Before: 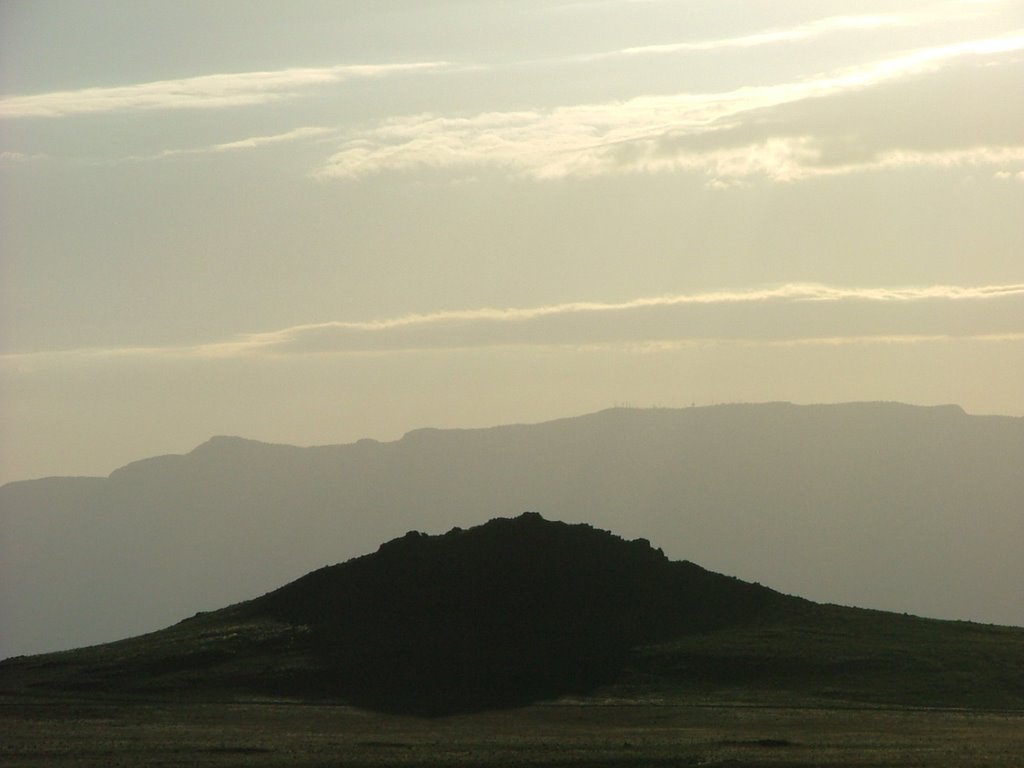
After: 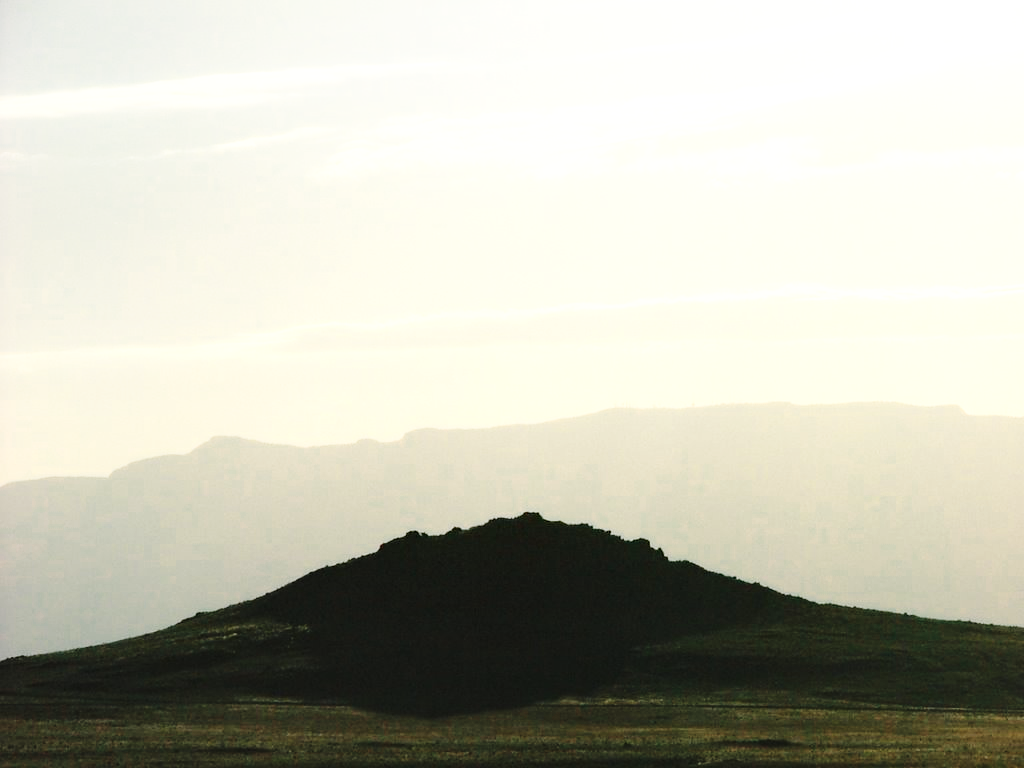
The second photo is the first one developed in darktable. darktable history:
base curve: curves: ch0 [(0, 0) (0.028, 0.03) (0.105, 0.232) (0.387, 0.748) (0.754, 0.968) (1, 1)], fusion 1, exposure shift 0.576, preserve colors none
color zones: curves: ch0 [(0.018, 0.548) (0.197, 0.654) (0.425, 0.447) (0.605, 0.658) (0.732, 0.579)]; ch1 [(0.105, 0.531) (0.224, 0.531) (0.386, 0.39) (0.618, 0.456) (0.732, 0.456) (0.956, 0.421)]; ch2 [(0.039, 0.583) (0.215, 0.465) (0.399, 0.544) (0.465, 0.548) (0.614, 0.447) (0.724, 0.43) (0.882, 0.623) (0.956, 0.632)]
